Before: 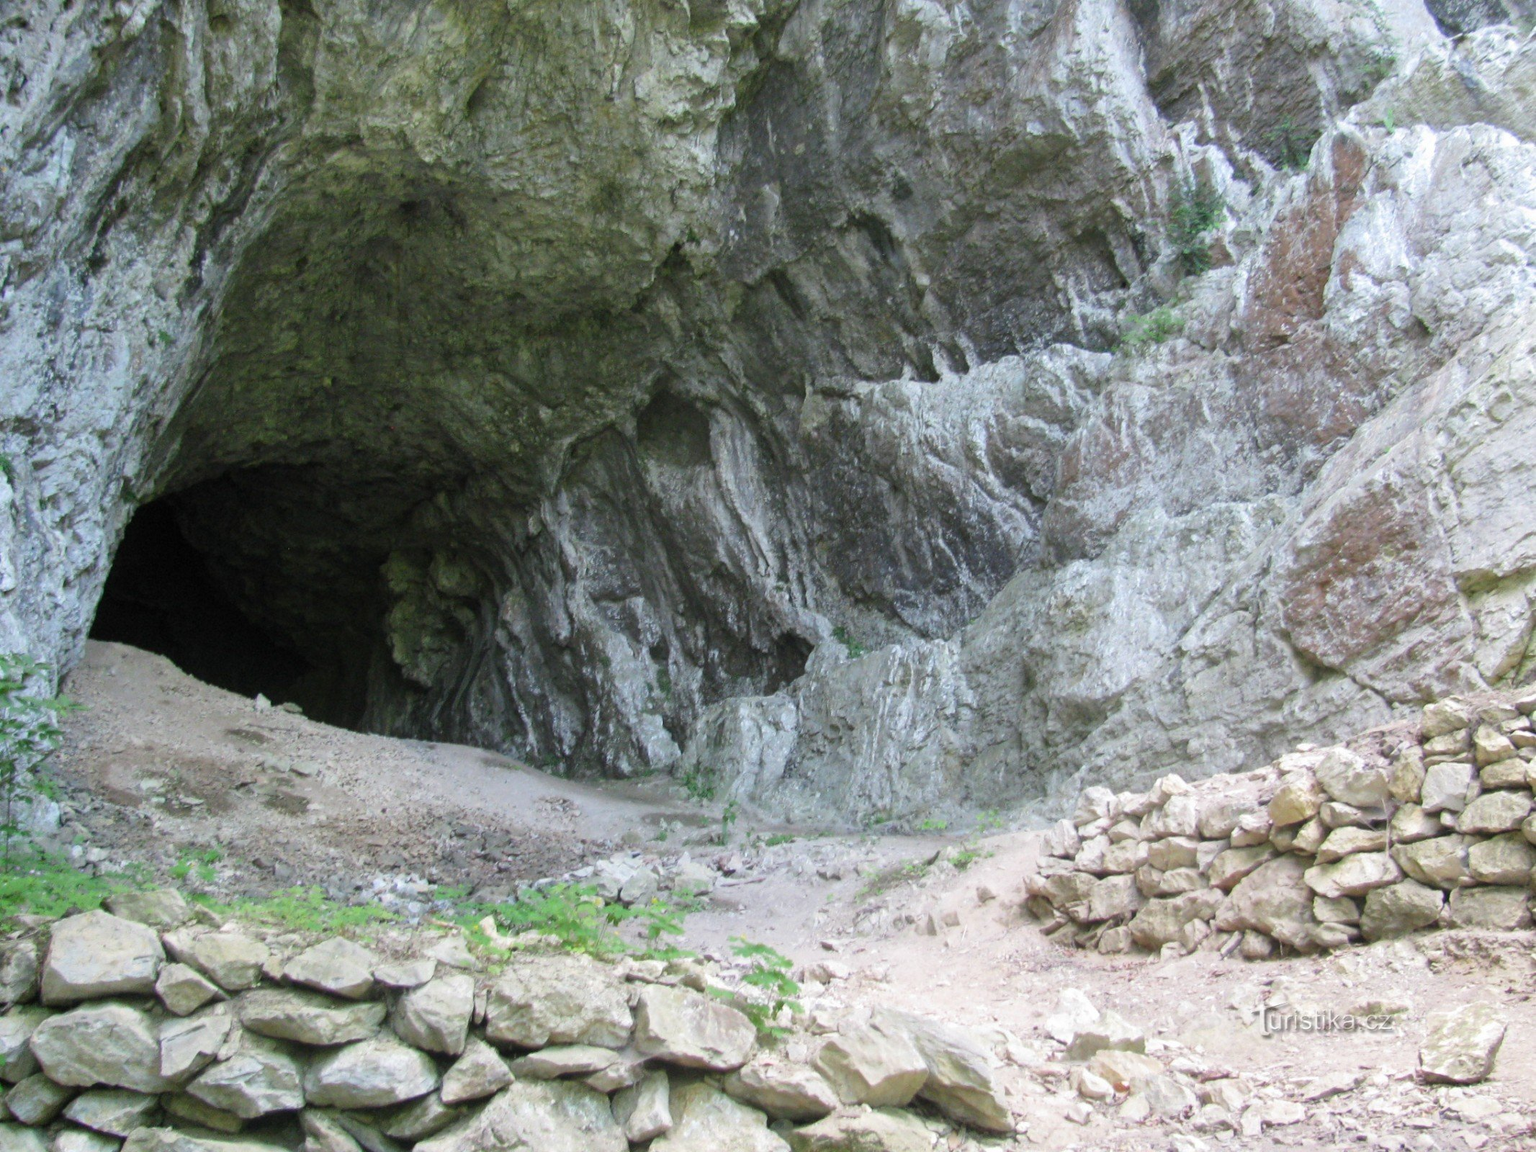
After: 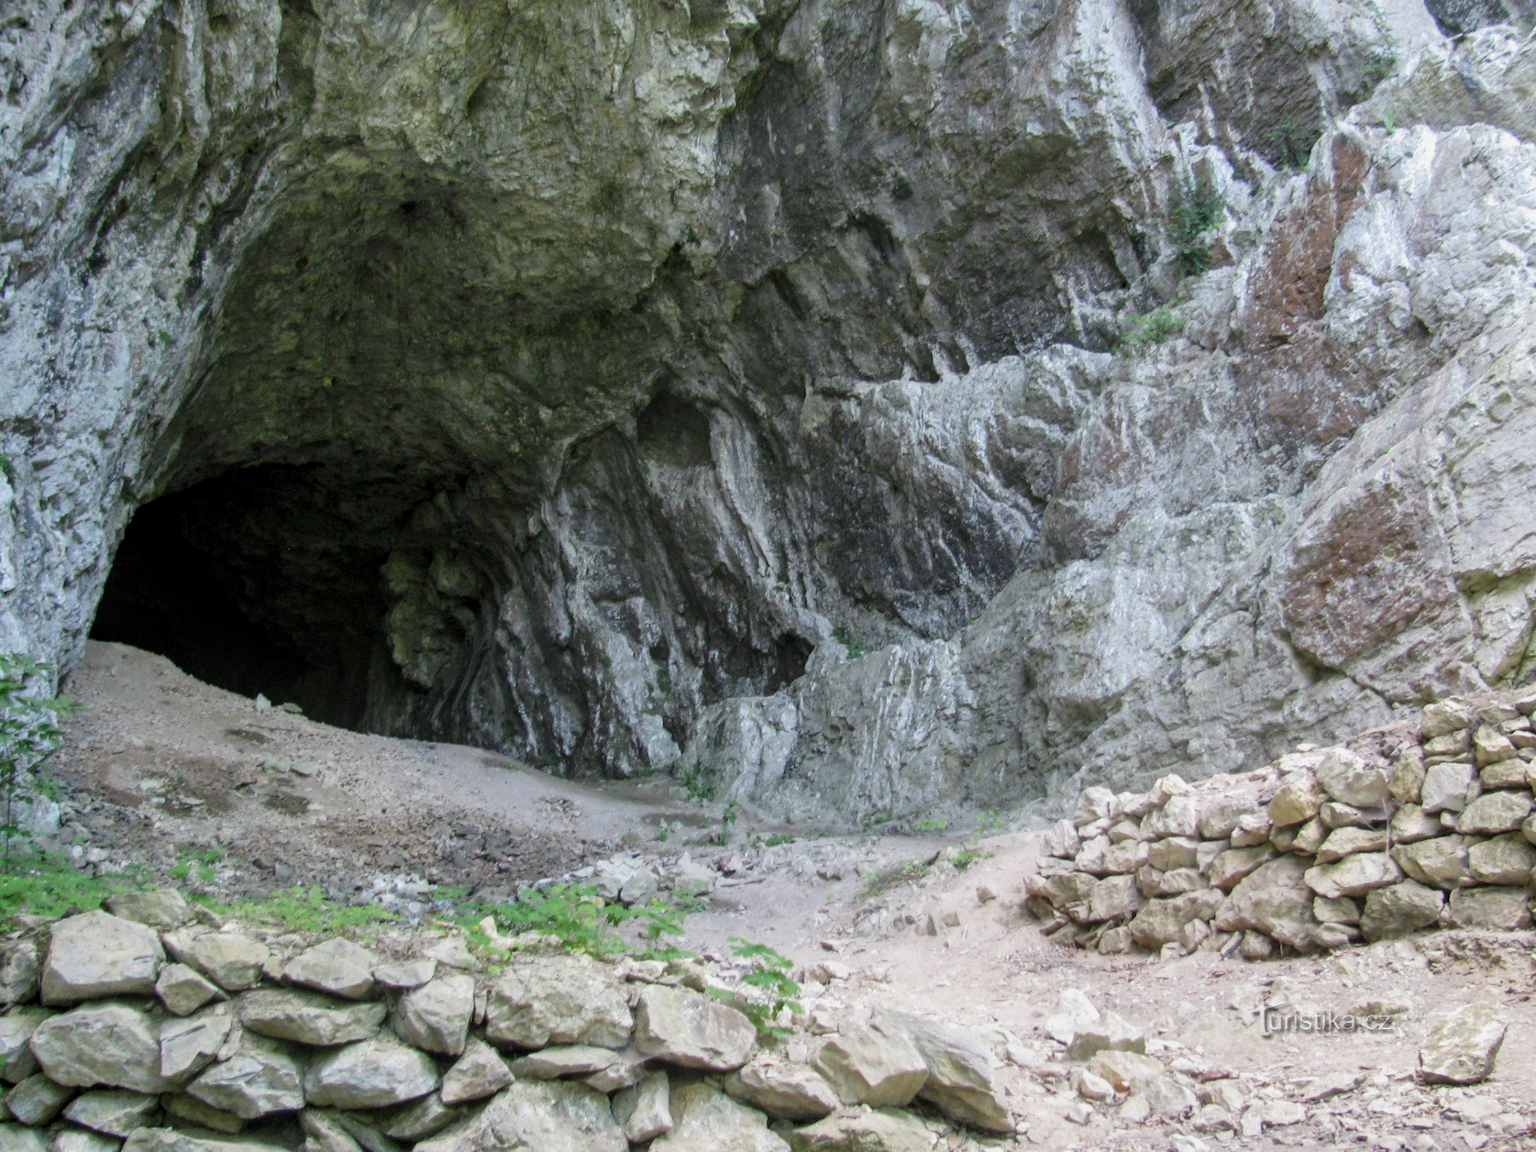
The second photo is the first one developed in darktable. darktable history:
local contrast: detail 130%
exposure: exposure -0.327 EV, compensate exposure bias true, compensate highlight preservation false
